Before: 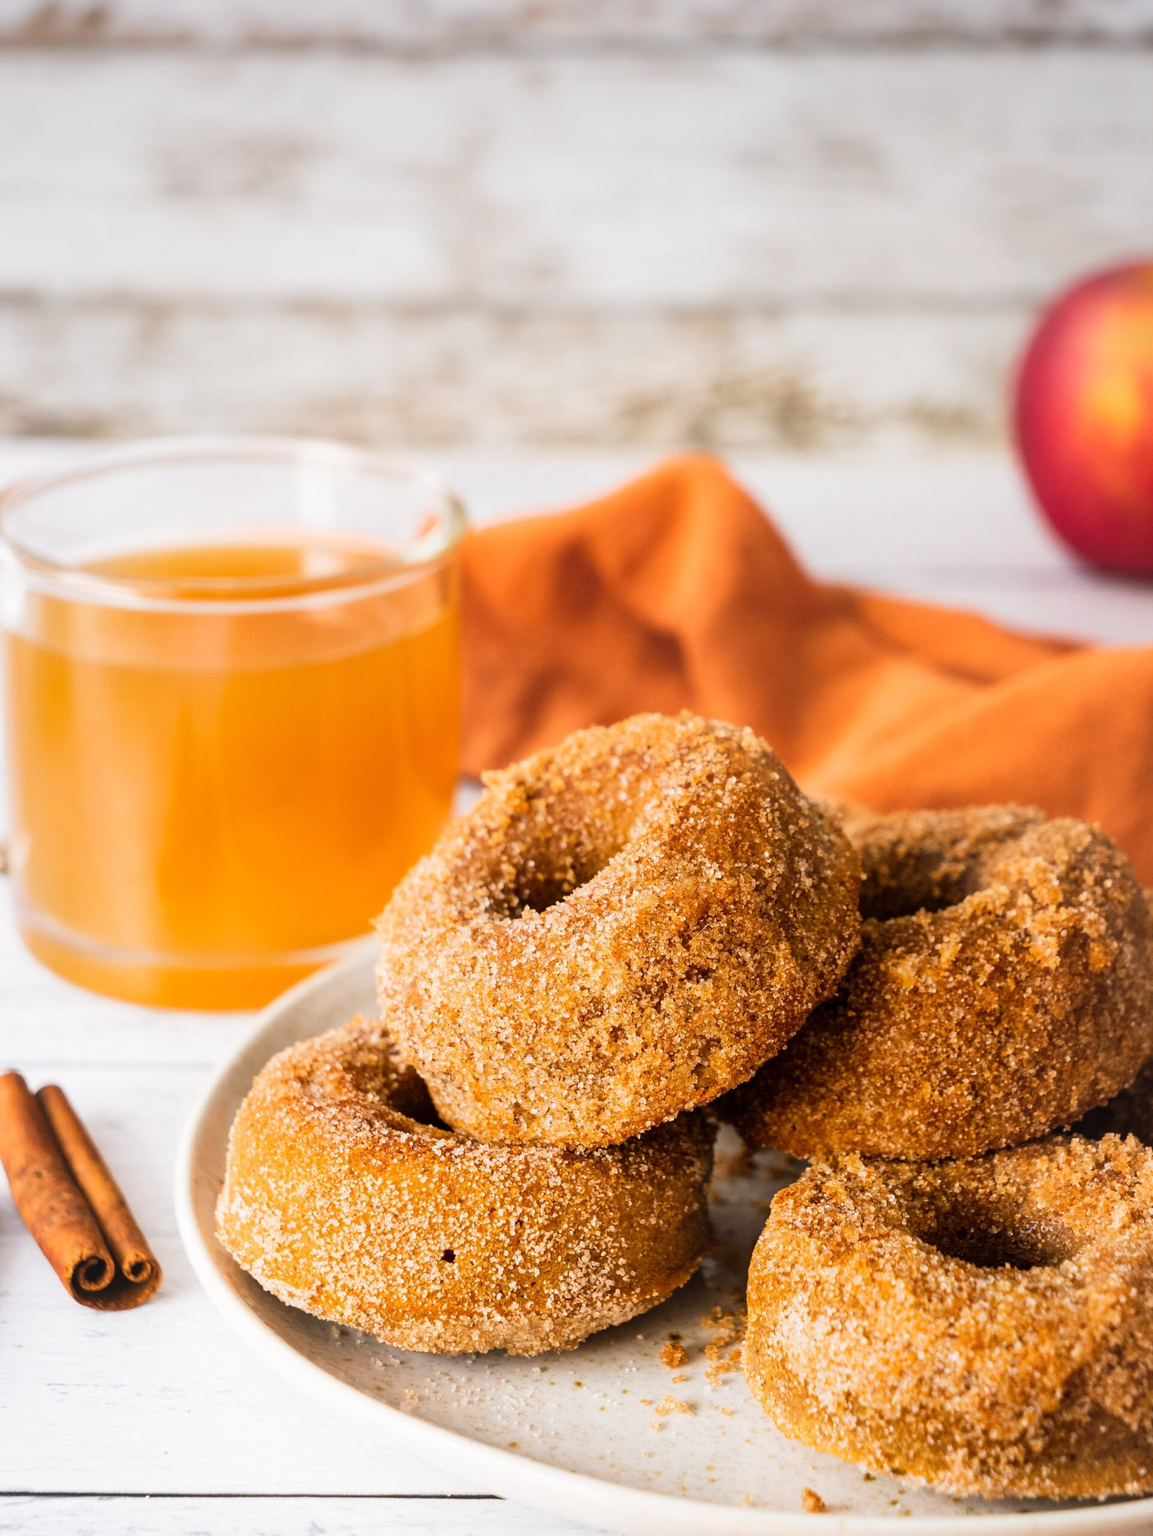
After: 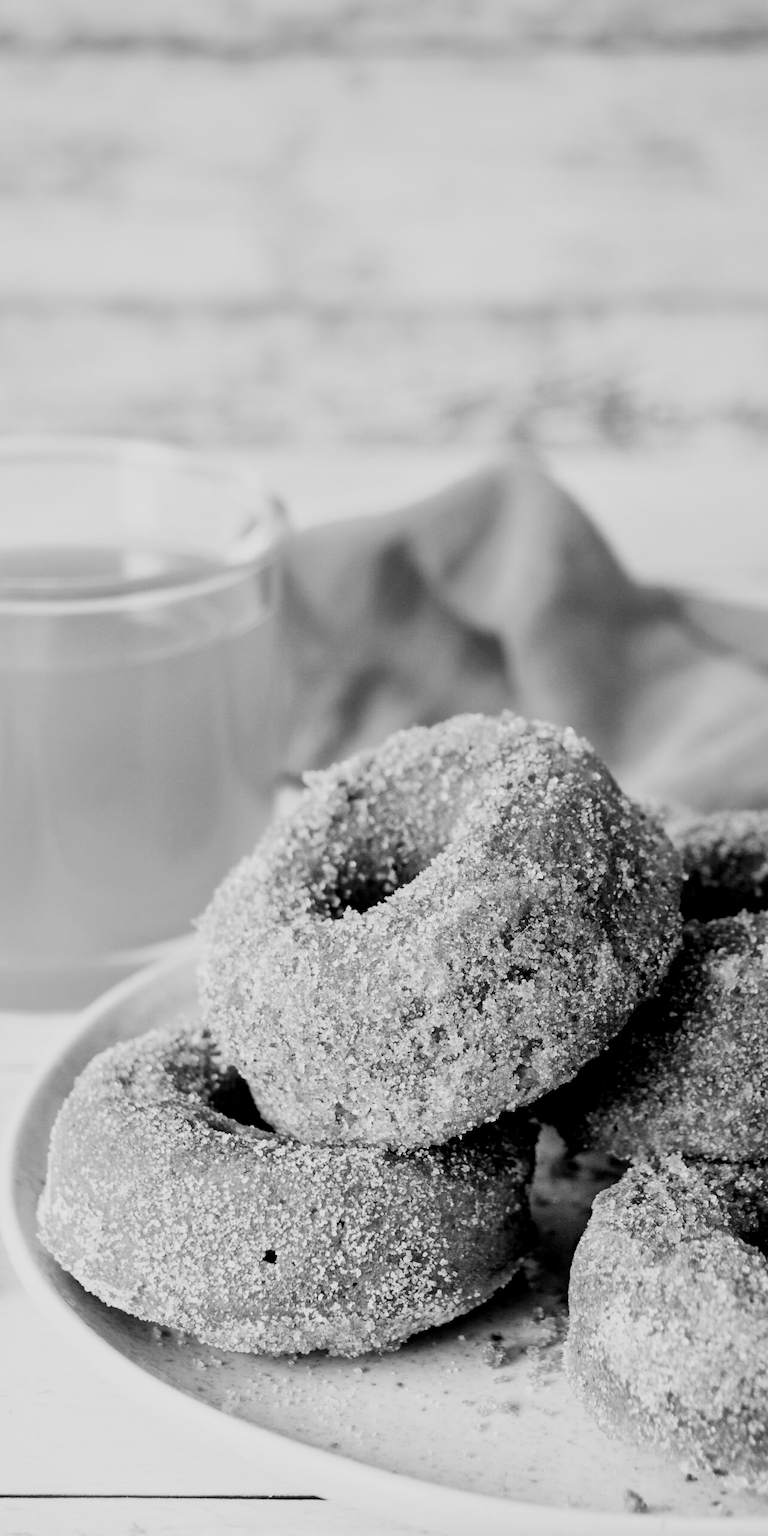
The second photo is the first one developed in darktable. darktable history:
local contrast: mode bilateral grid, contrast 20, coarseness 50, detail 120%, midtone range 0.2
filmic rgb: black relative exposure -5 EV, hardness 2.88, contrast 1.3, highlights saturation mix -30%
monochrome: a 32, b 64, size 2.3
crop and rotate: left 15.546%, right 17.787%
